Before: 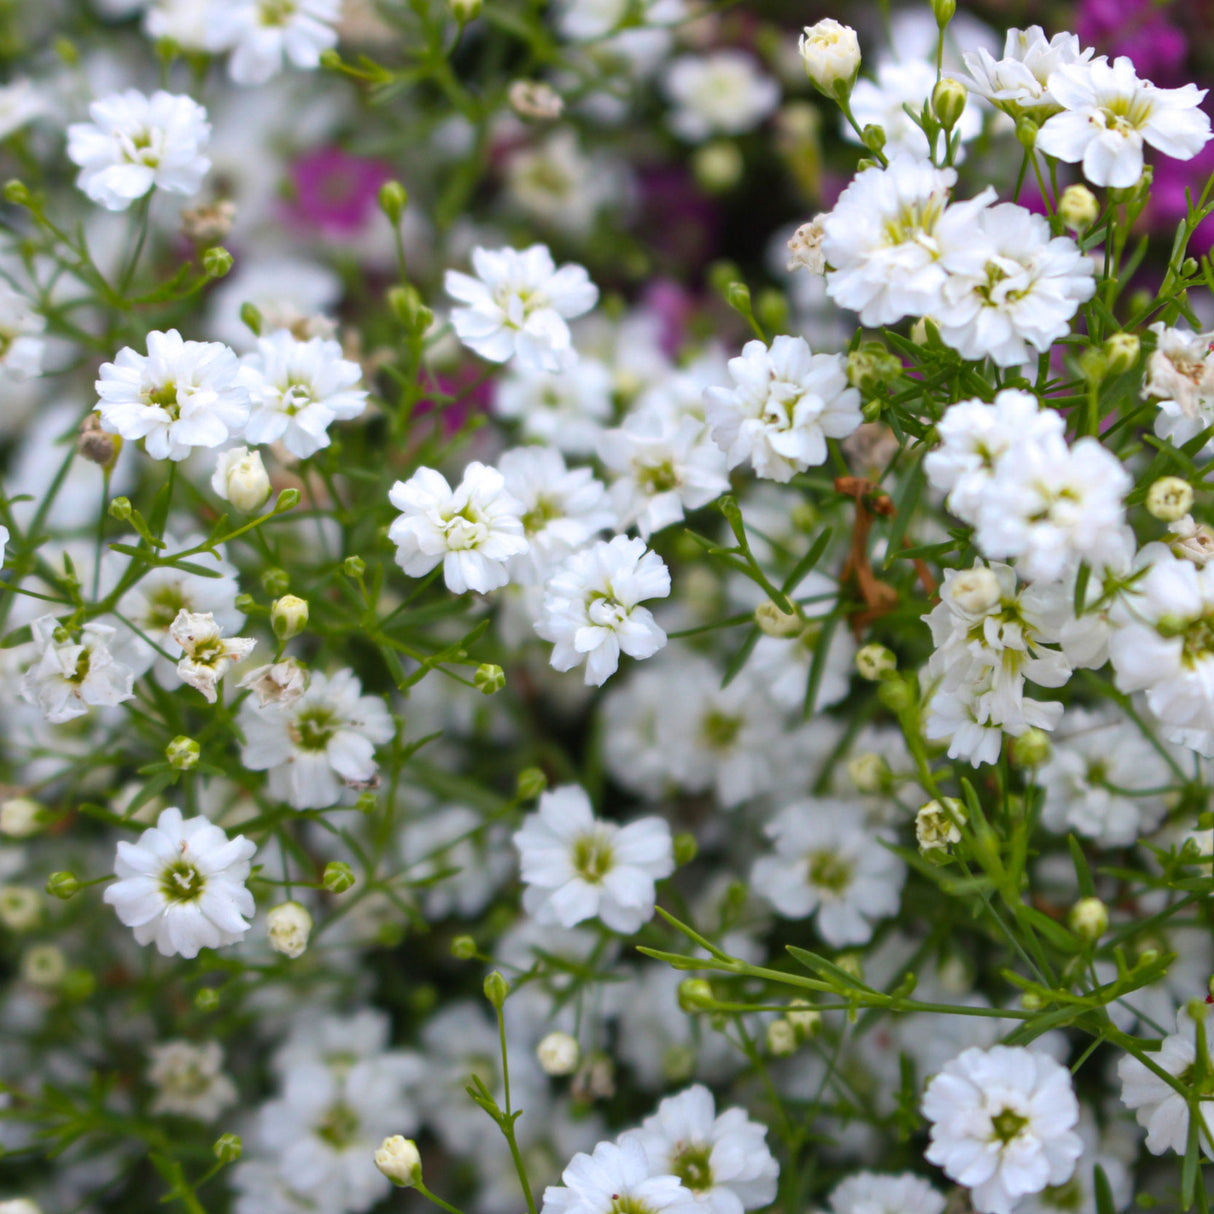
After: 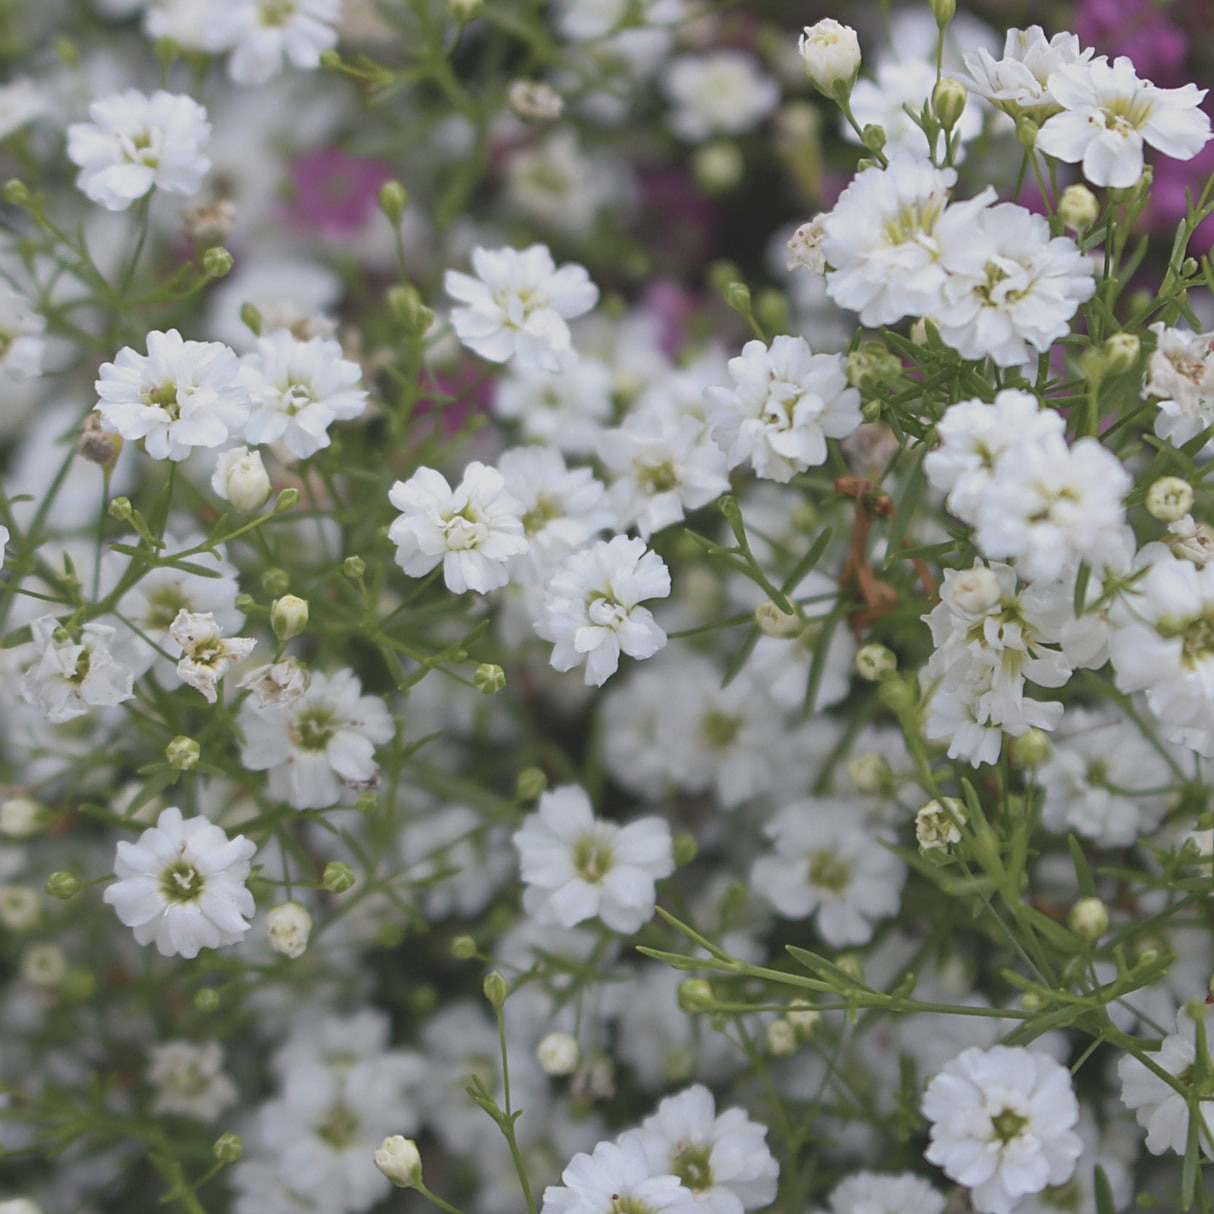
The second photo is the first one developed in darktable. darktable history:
contrast brightness saturation: contrast -0.26, saturation -0.43
sharpen: on, module defaults
